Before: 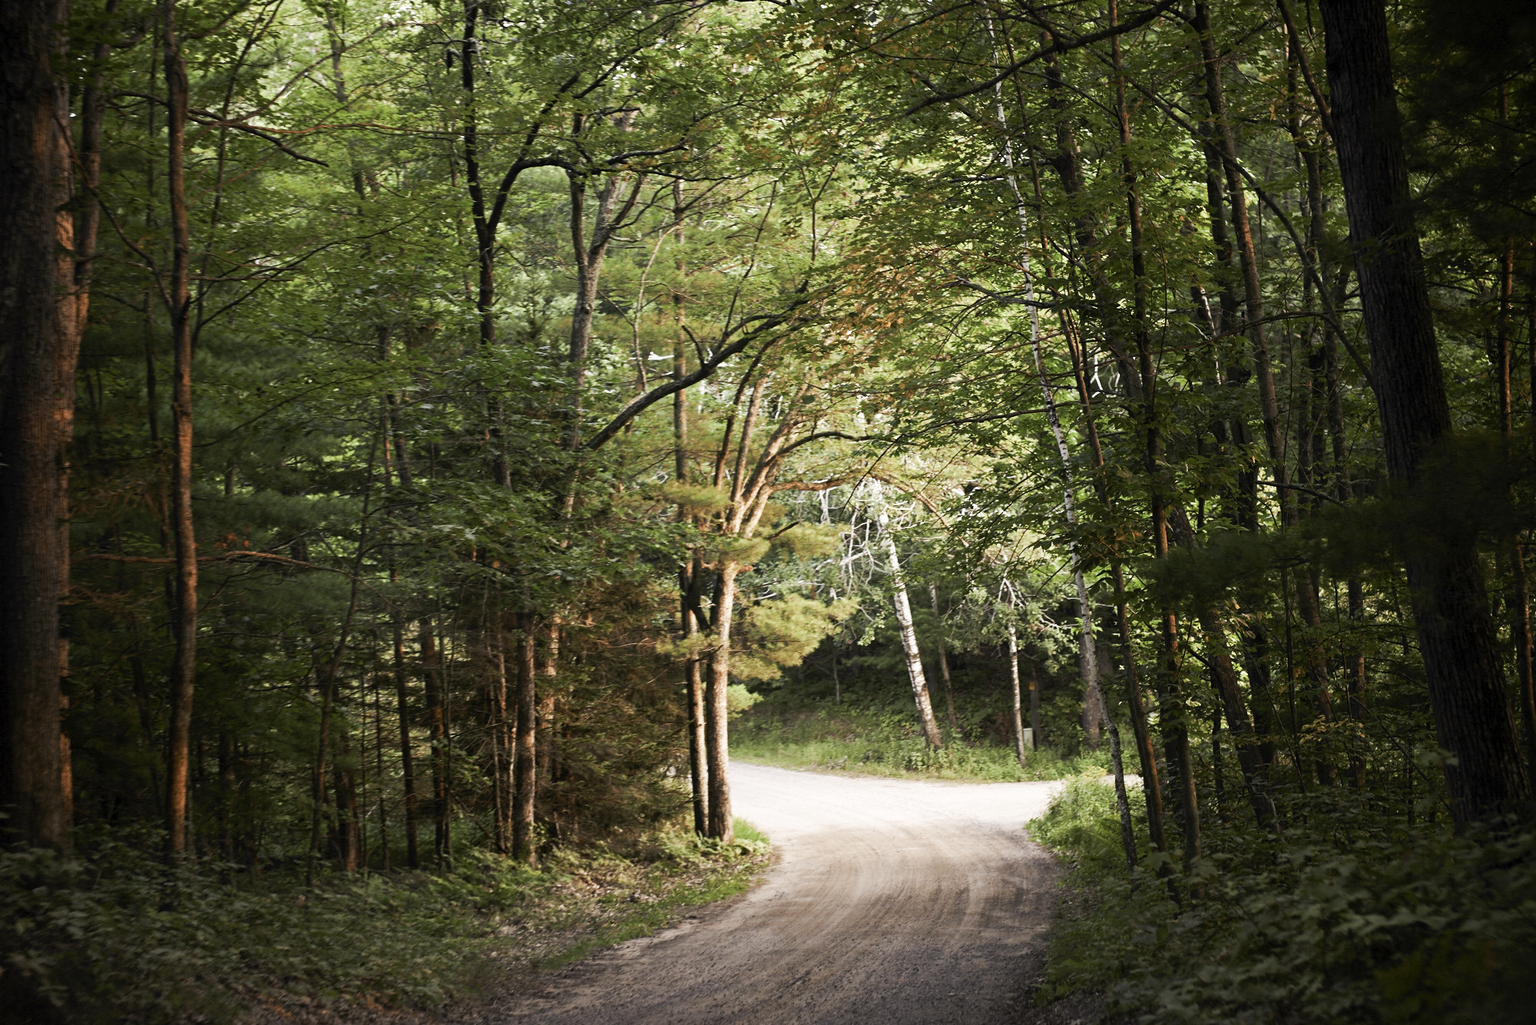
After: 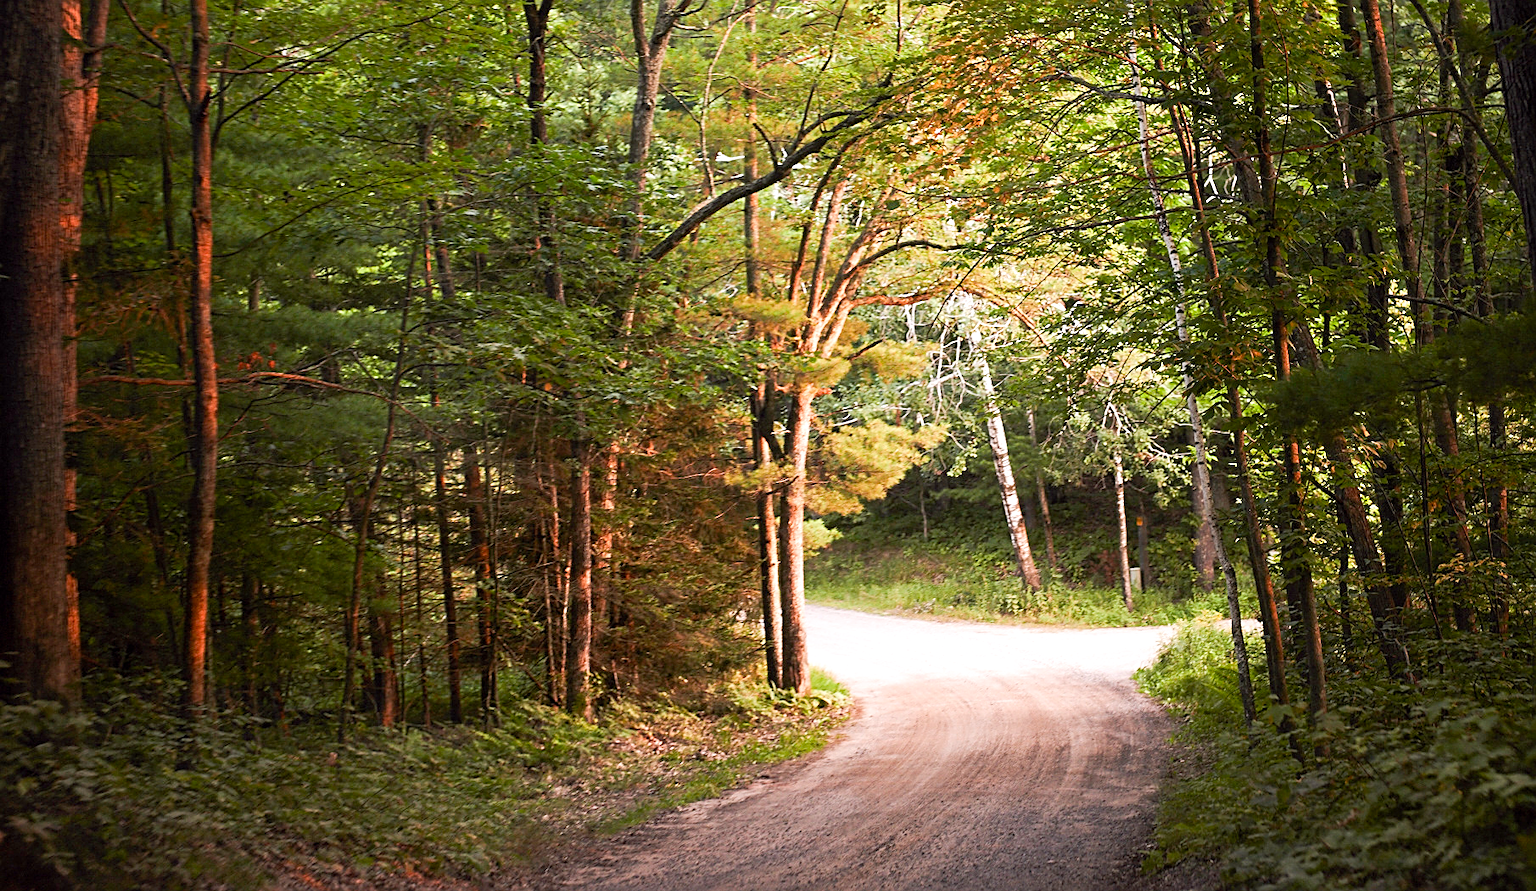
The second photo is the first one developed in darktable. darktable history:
color balance: lift [1, 1, 0.999, 1.001], gamma [1, 1.003, 1.005, 0.995], gain [1, 0.992, 0.988, 1.012], contrast 5%, output saturation 110%
crop: top 20.916%, right 9.437%, bottom 0.316%
sharpen: on, module defaults
